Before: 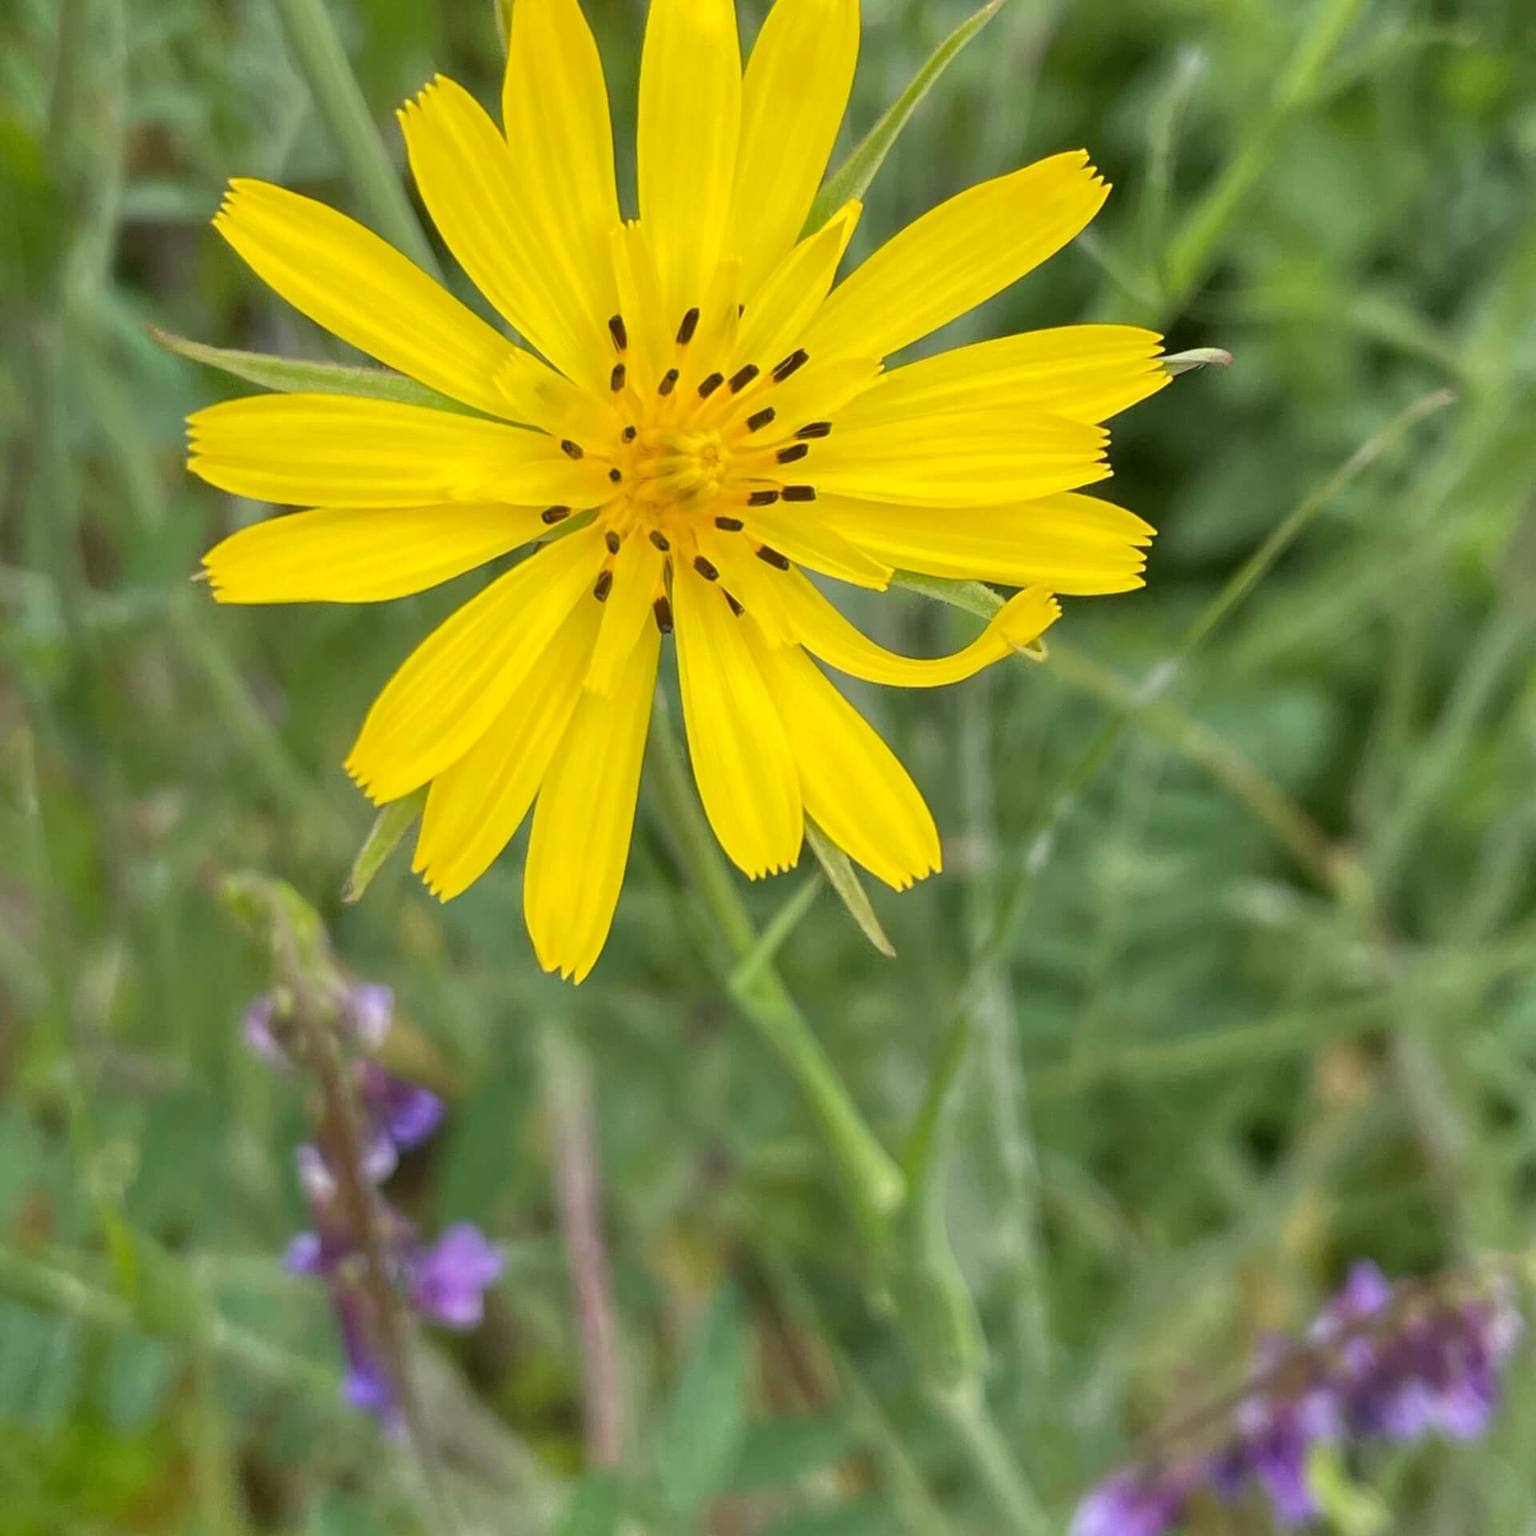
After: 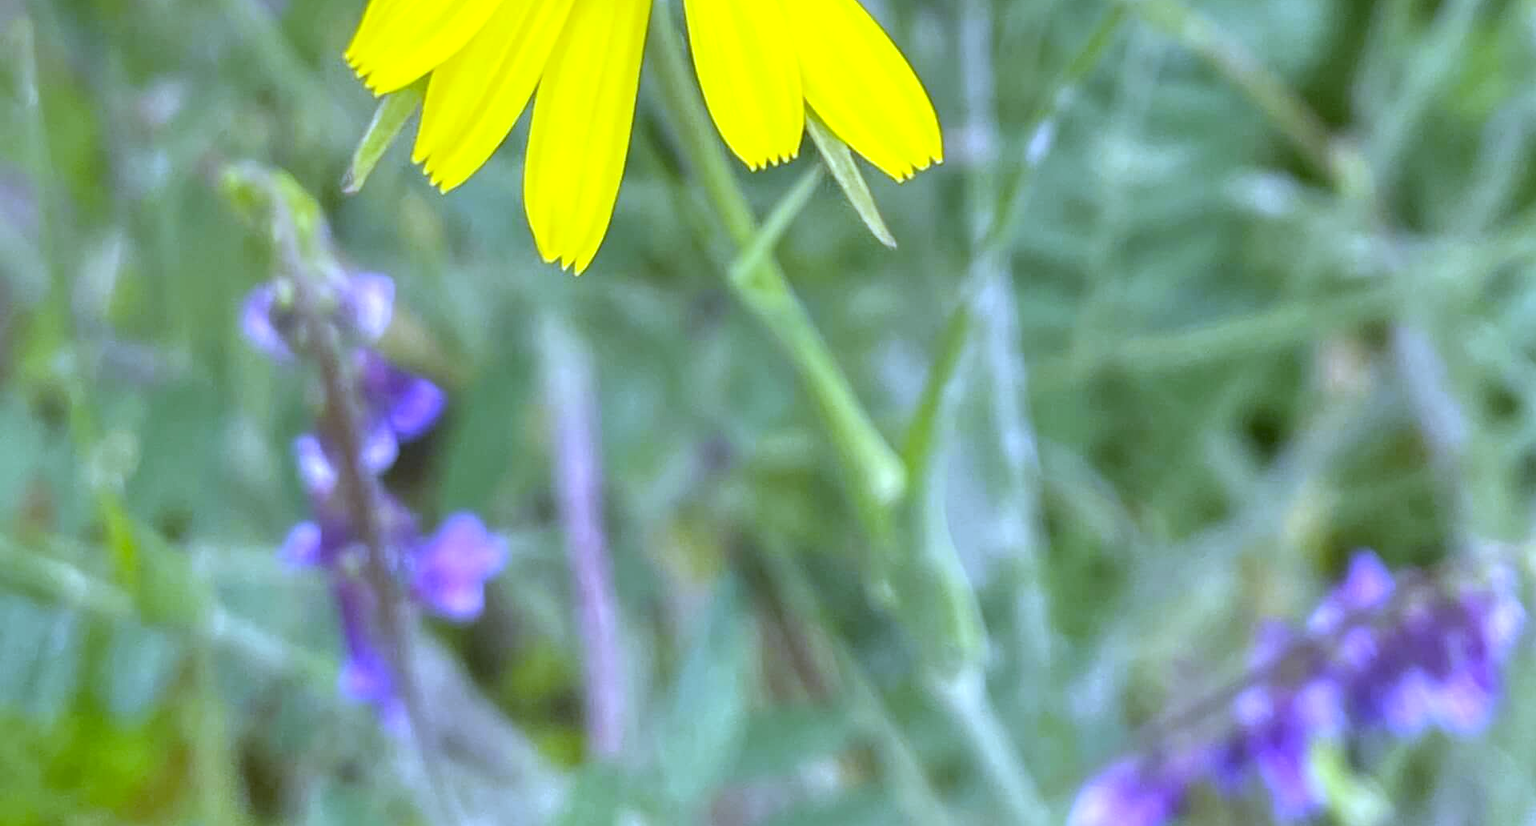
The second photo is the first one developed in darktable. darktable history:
crop and rotate: top 46.237%
white balance: red 0.766, blue 1.537
exposure: black level correction 0, exposure 0.7 EV, compensate exposure bias true, compensate highlight preservation false
color correction: highlights a* 7.34, highlights b* 4.37
